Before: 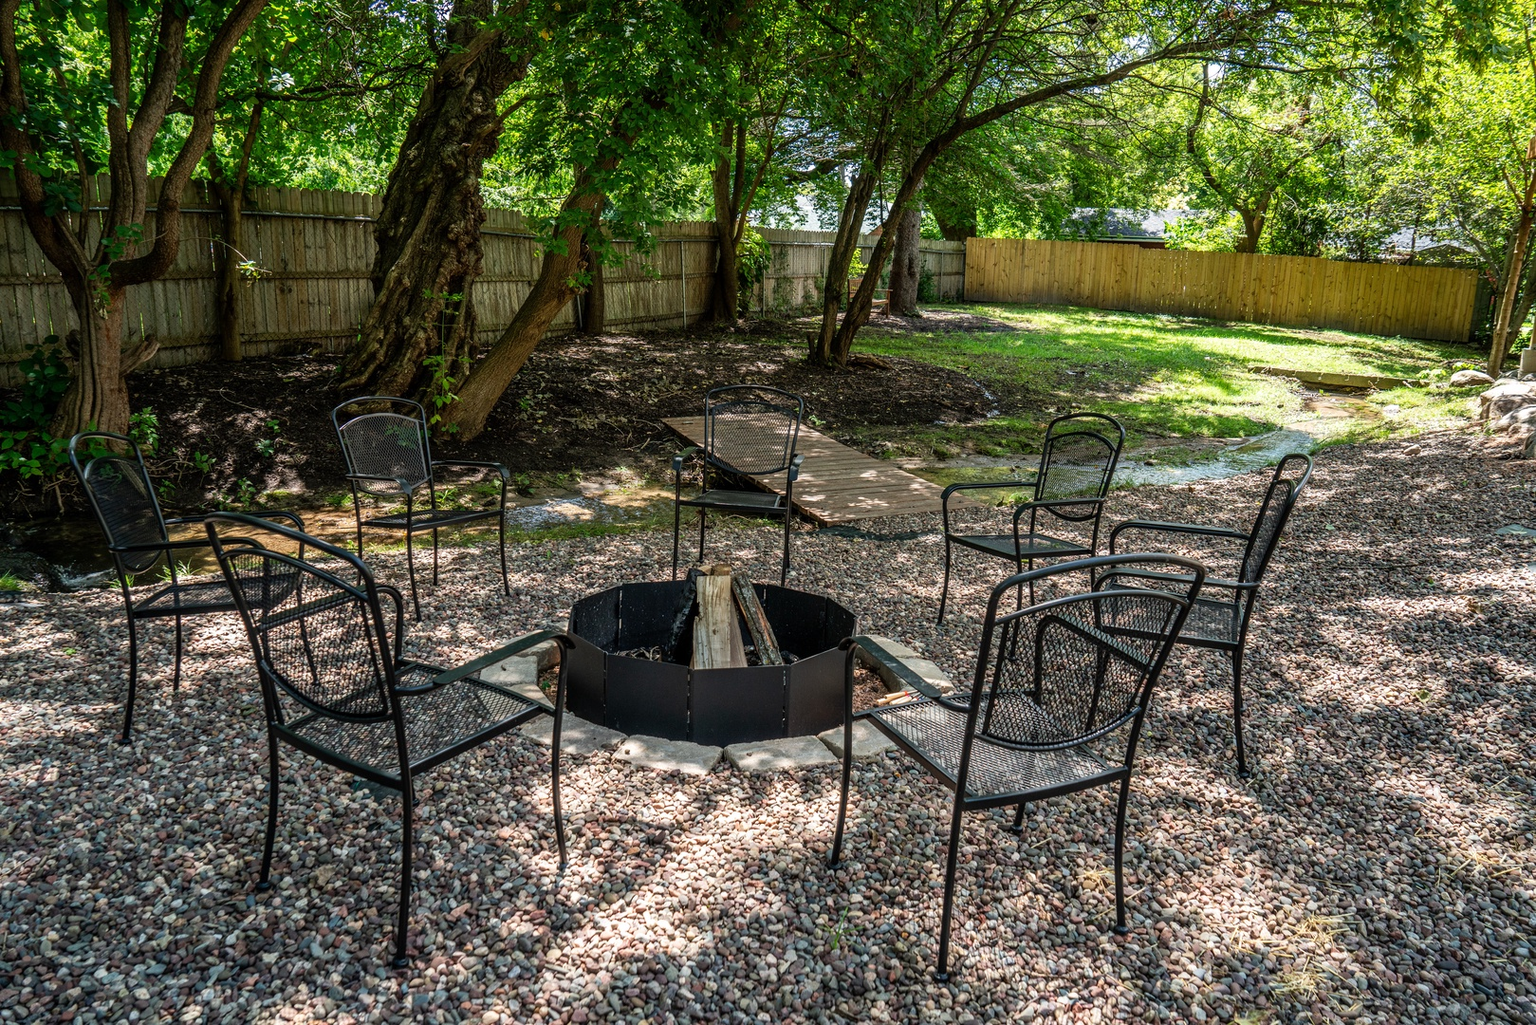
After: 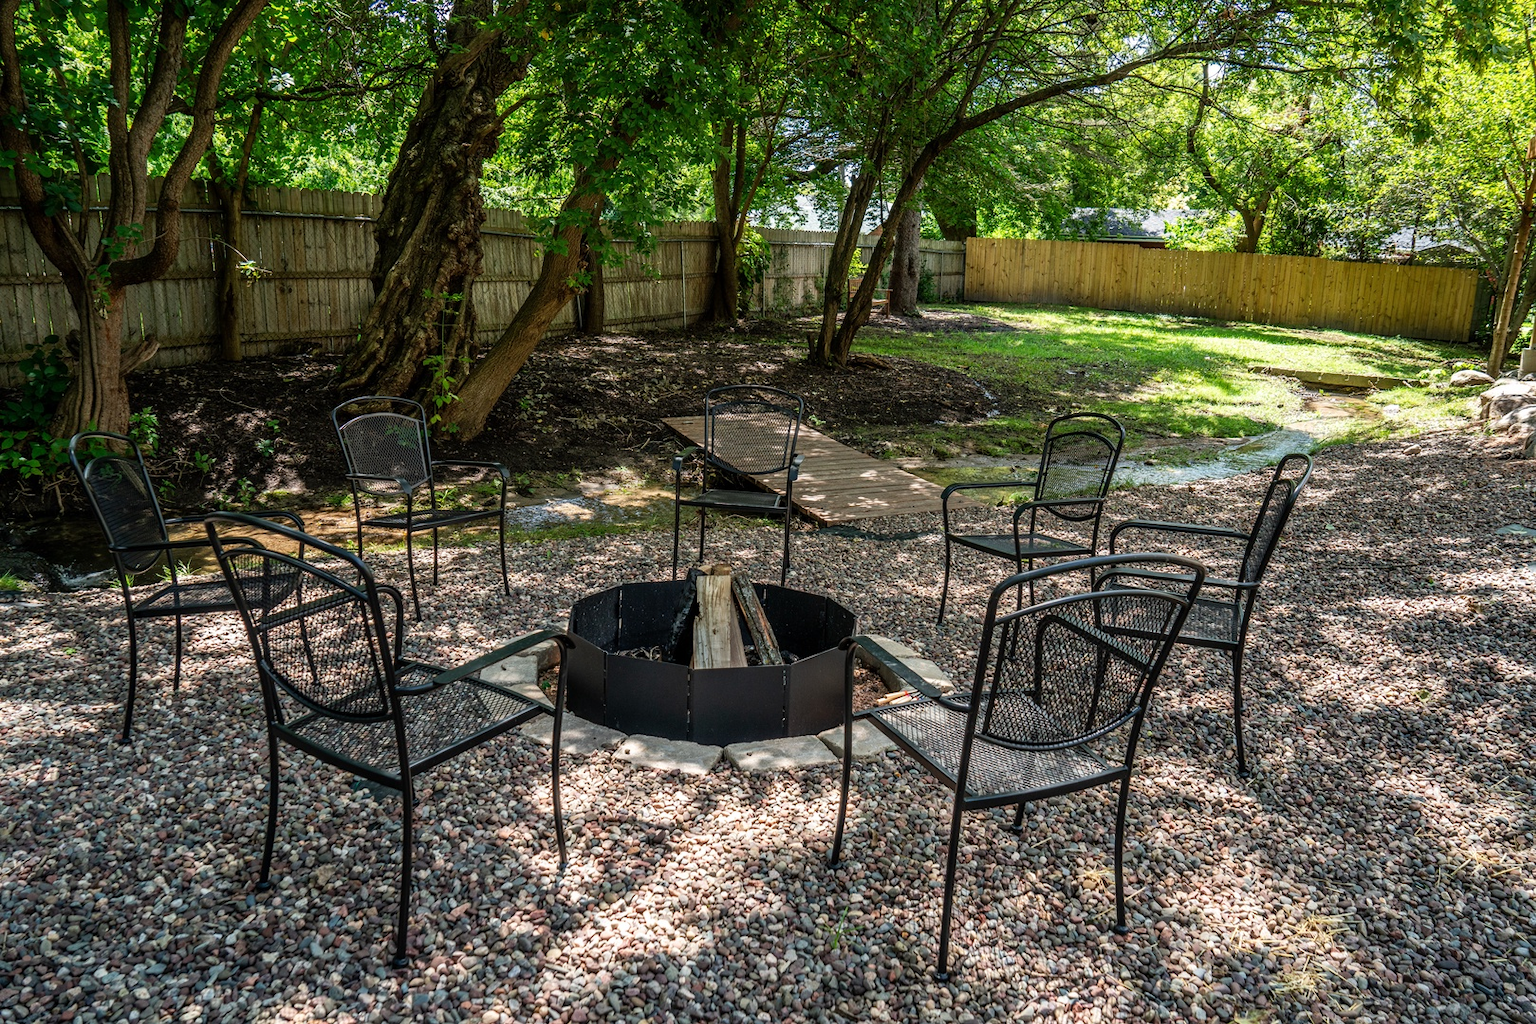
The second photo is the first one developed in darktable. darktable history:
color calibration: illuminant same as pipeline (D50), adaptation XYZ, x 0.346, y 0.359, temperature 5004.6 K
